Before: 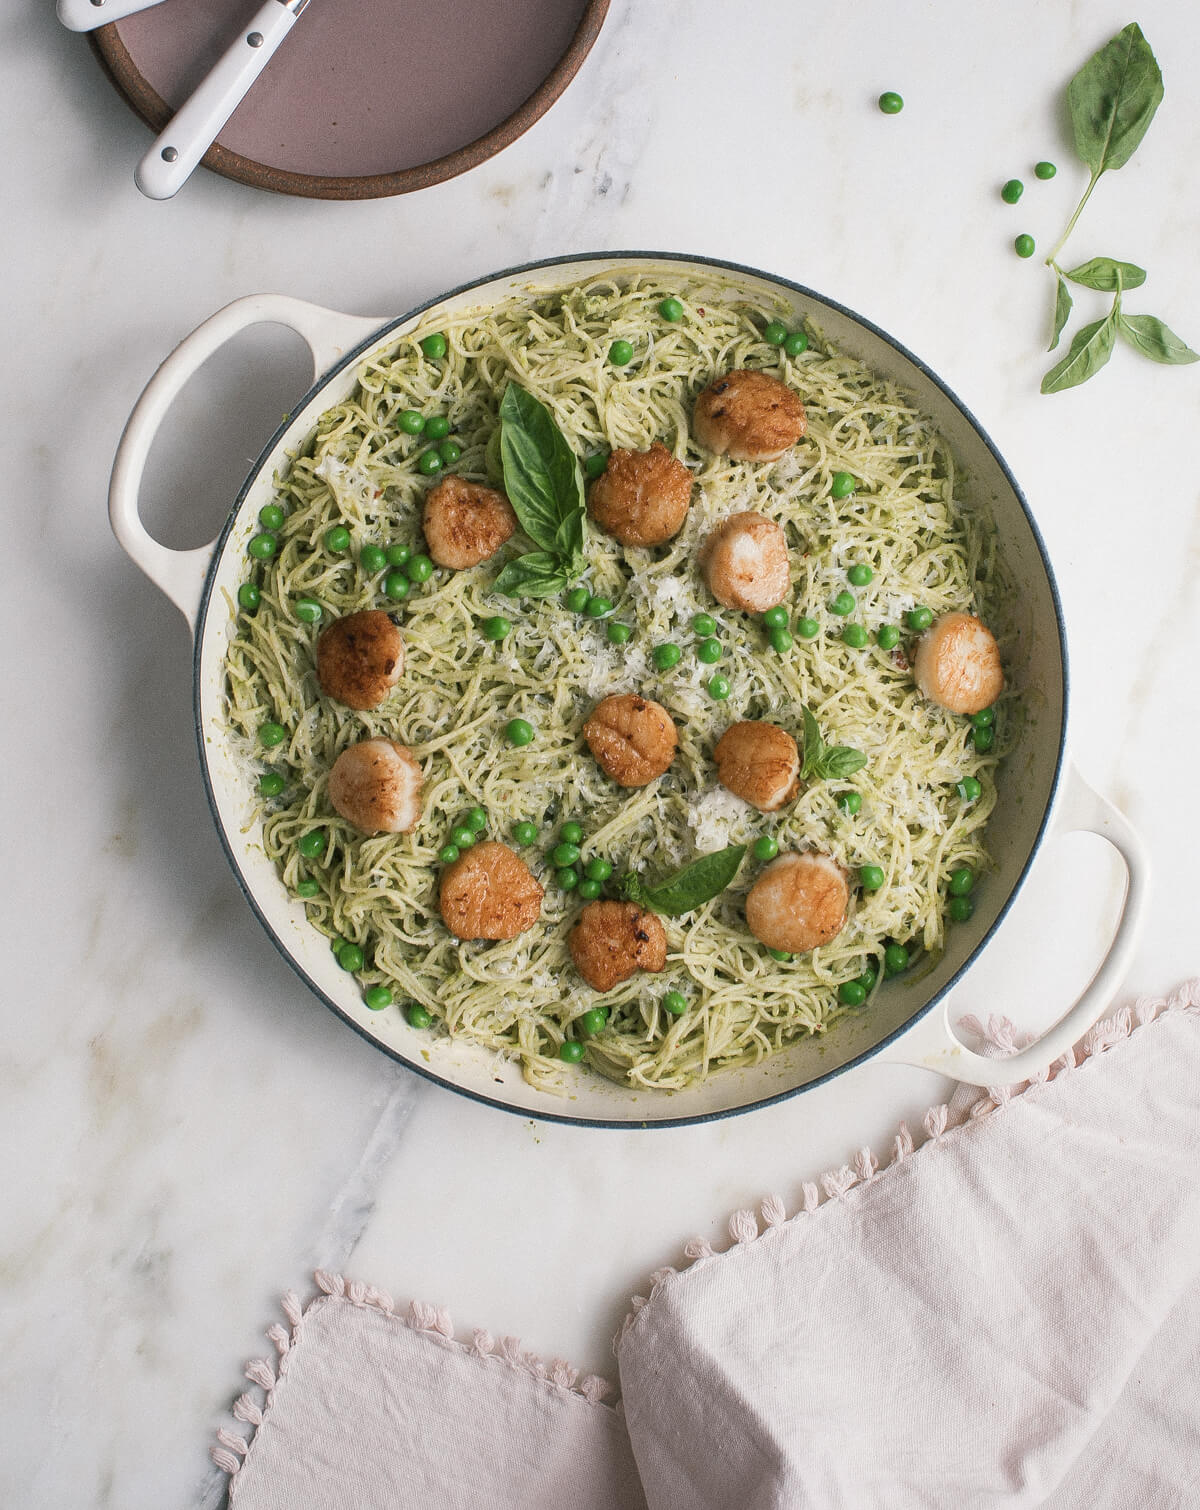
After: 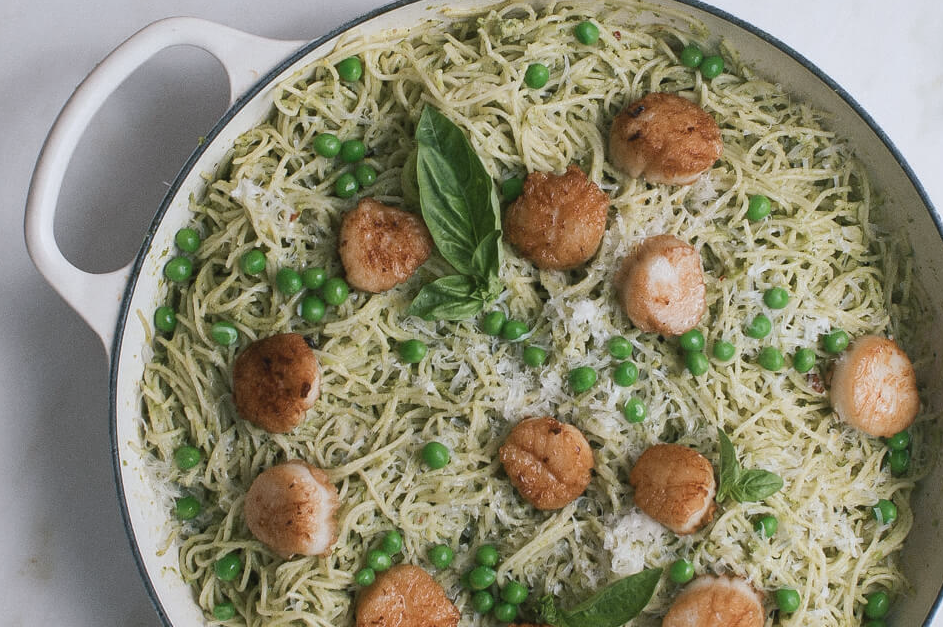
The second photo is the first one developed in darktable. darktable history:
crop: left 7.036%, top 18.398%, right 14.379%, bottom 40.043%
color correction: highlights a* -0.137, highlights b* -5.91, shadows a* -0.137, shadows b* -0.137
contrast brightness saturation: contrast -0.08, brightness -0.04, saturation -0.11
